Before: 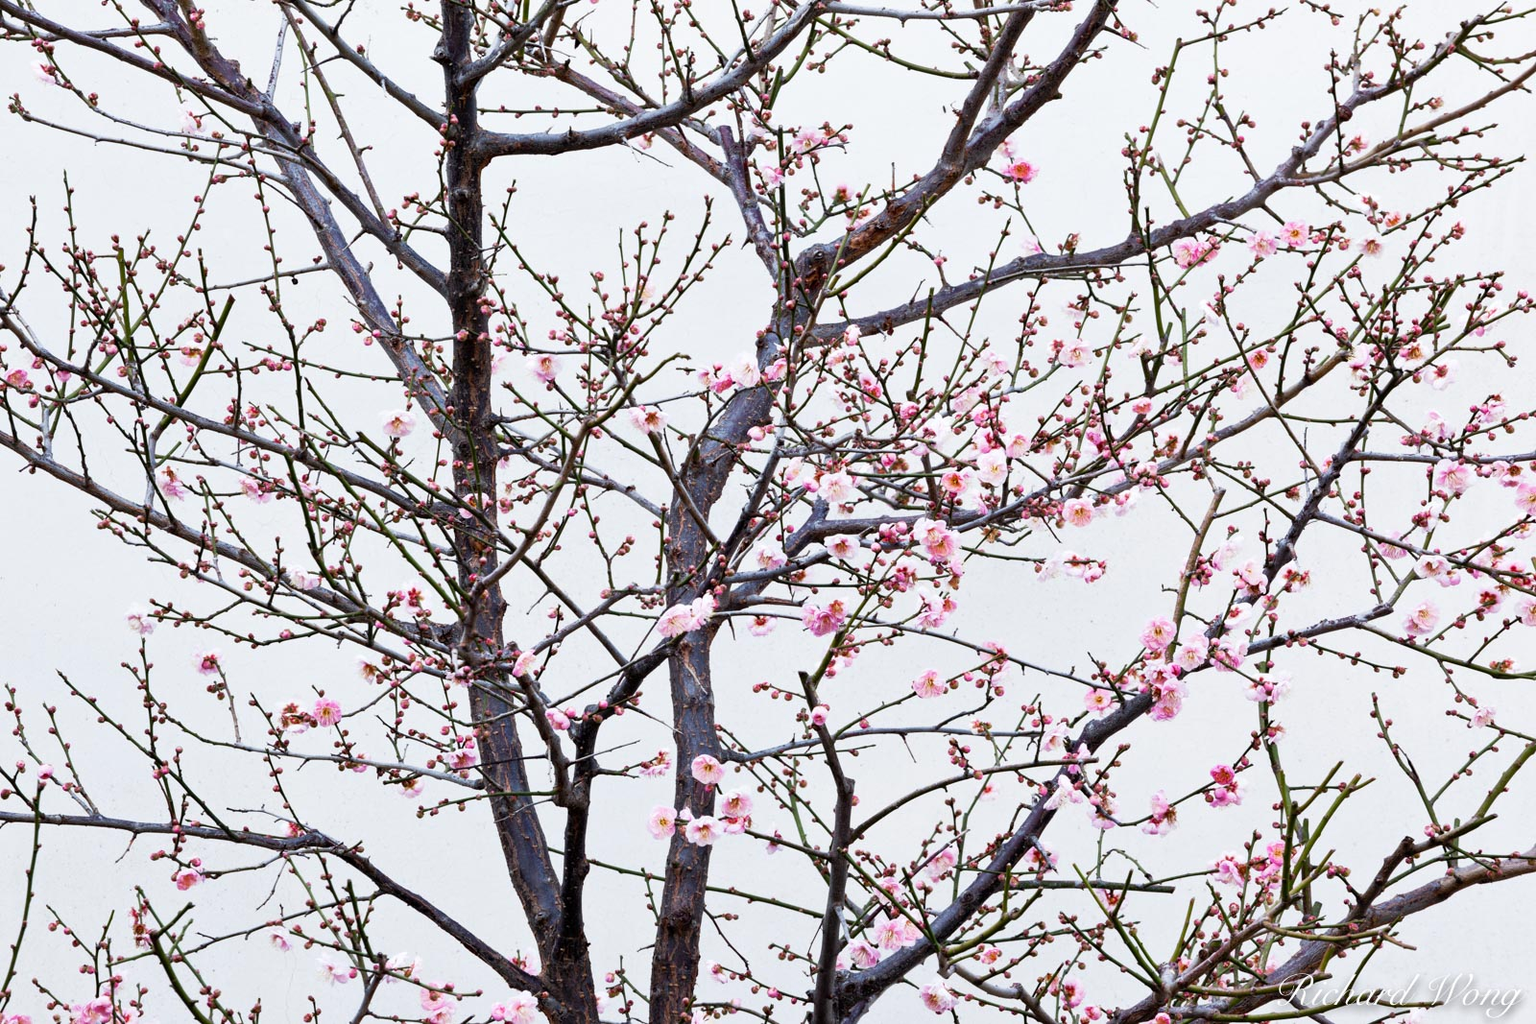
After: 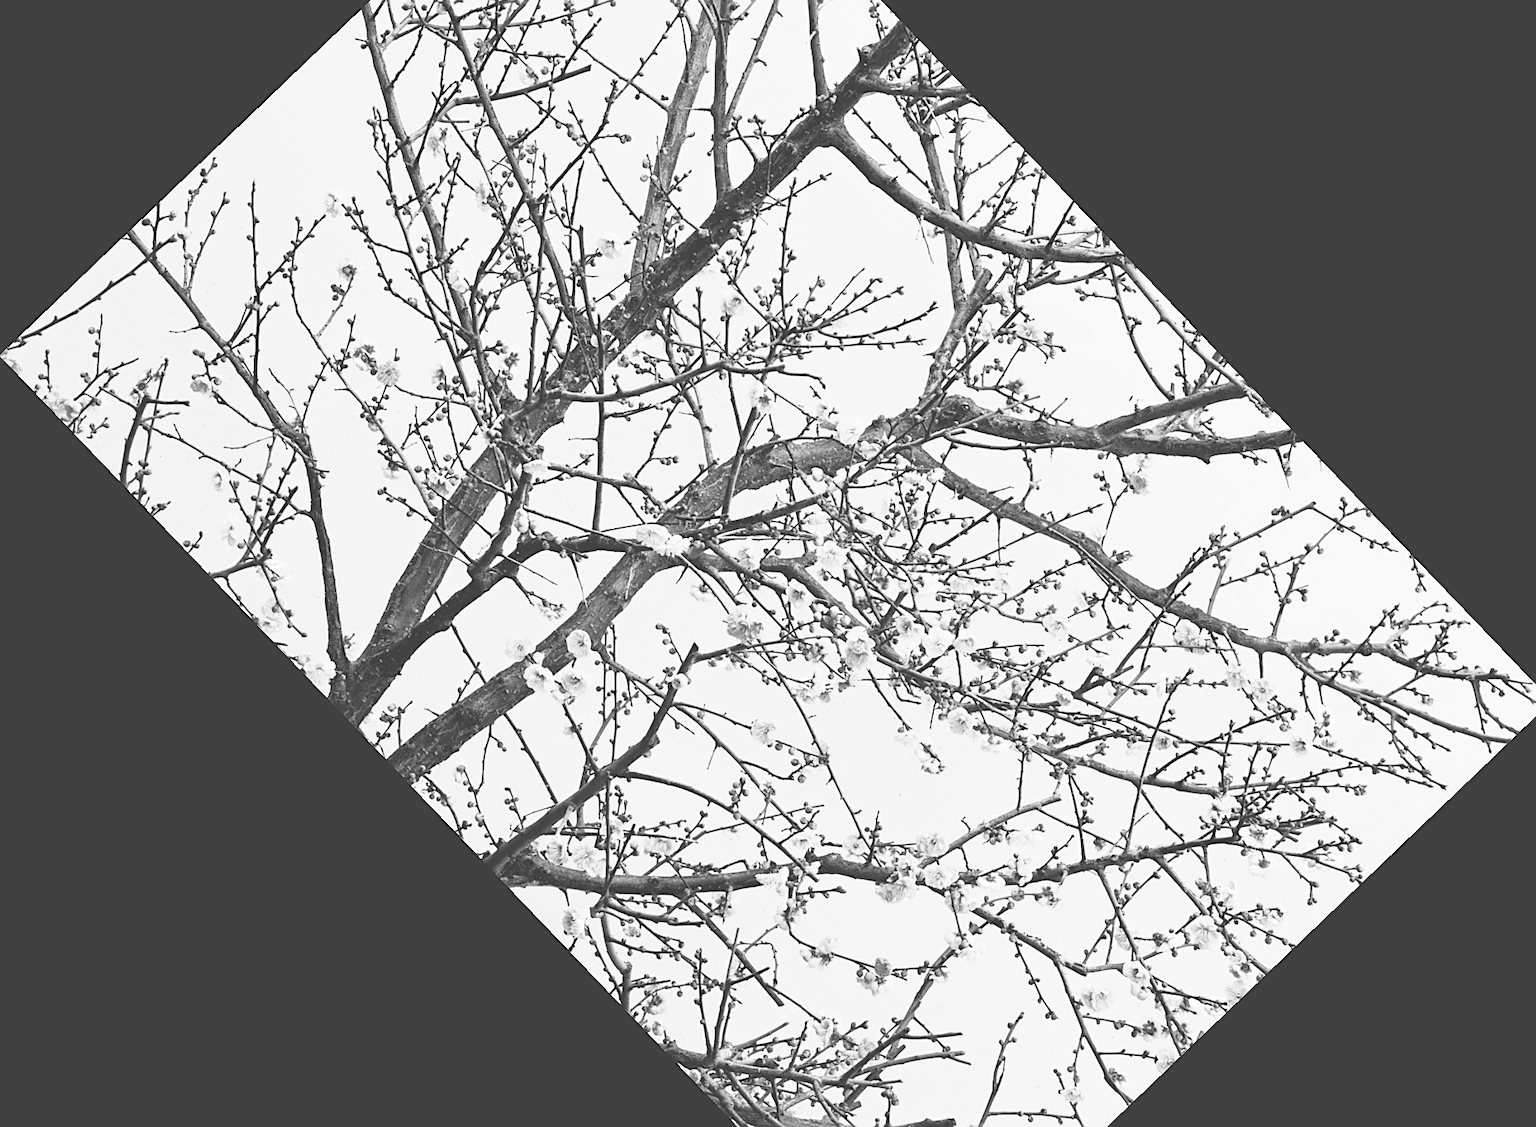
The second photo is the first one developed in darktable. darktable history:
sharpen: on, module defaults
exposure: black level correction -0.062, exposure -0.05 EV, compensate highlight preservation false
crop and rotate: angle -46.26°, top 16.234%, right 0.912%, bottom 11.704%
base curve: curves: ch0 [(0, 0) (0.036, 0.025) (0.121, 0.166) (0.206, 0.329) (0.605, 0.79) (1, 1)], preserve colors none
monochrome: on, module defaults
